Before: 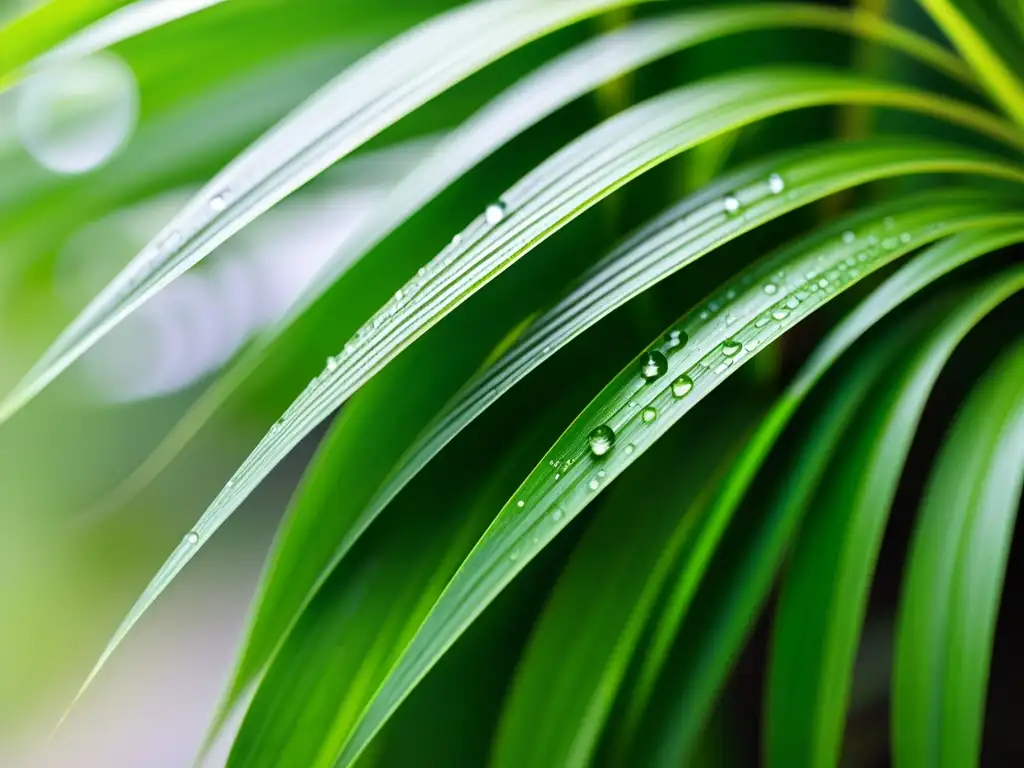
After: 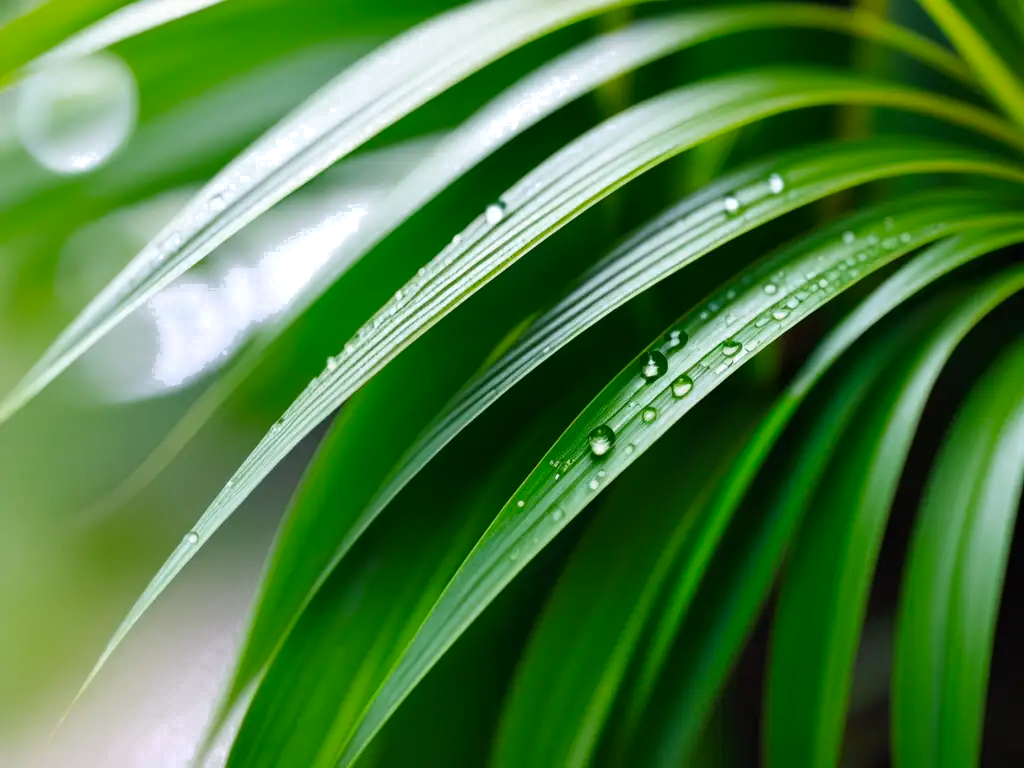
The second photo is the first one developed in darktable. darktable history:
base curve: curves: ch0 [(0, 0) (0.283, 0.295) (1, 1)], preserve colors none
color zones: curves: ch0 [(0.203, 0.433) (0.607, 0.517) (0.697, 0.696) (0.705, 0.897)]
